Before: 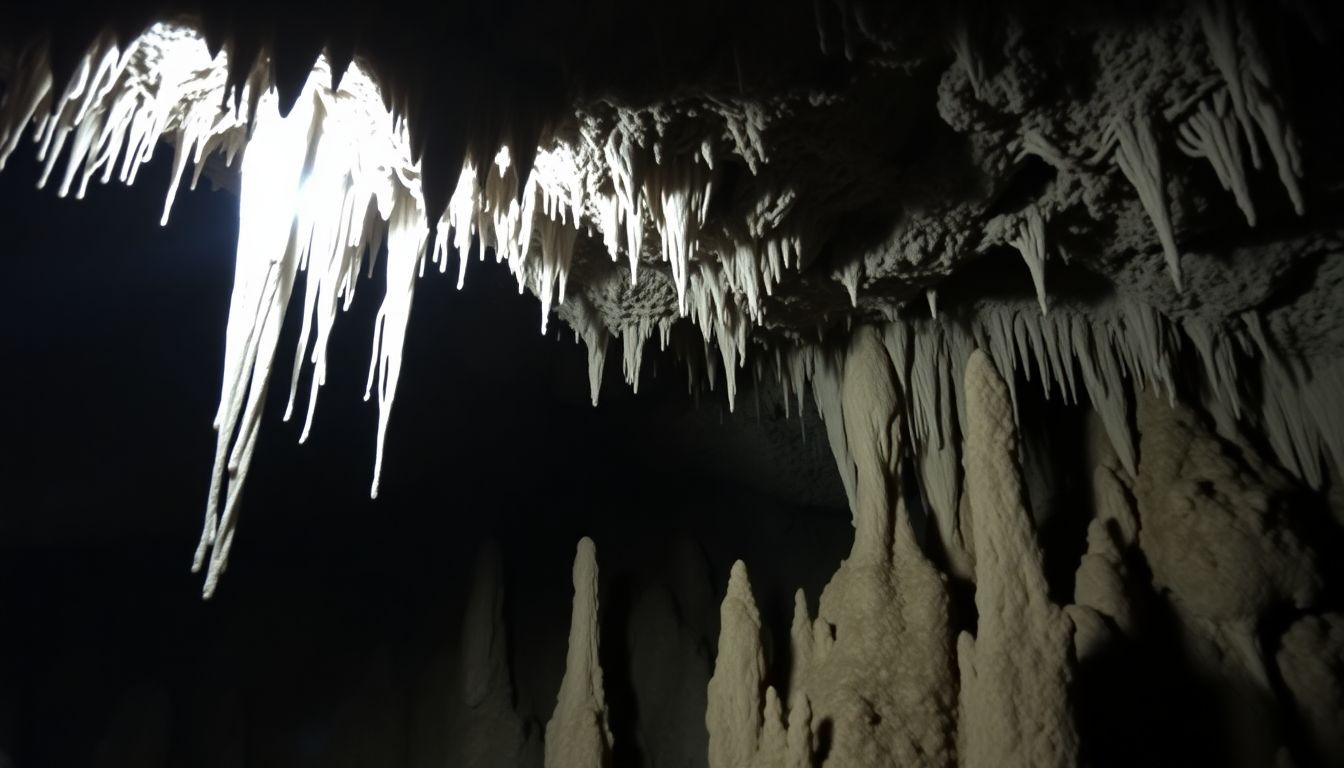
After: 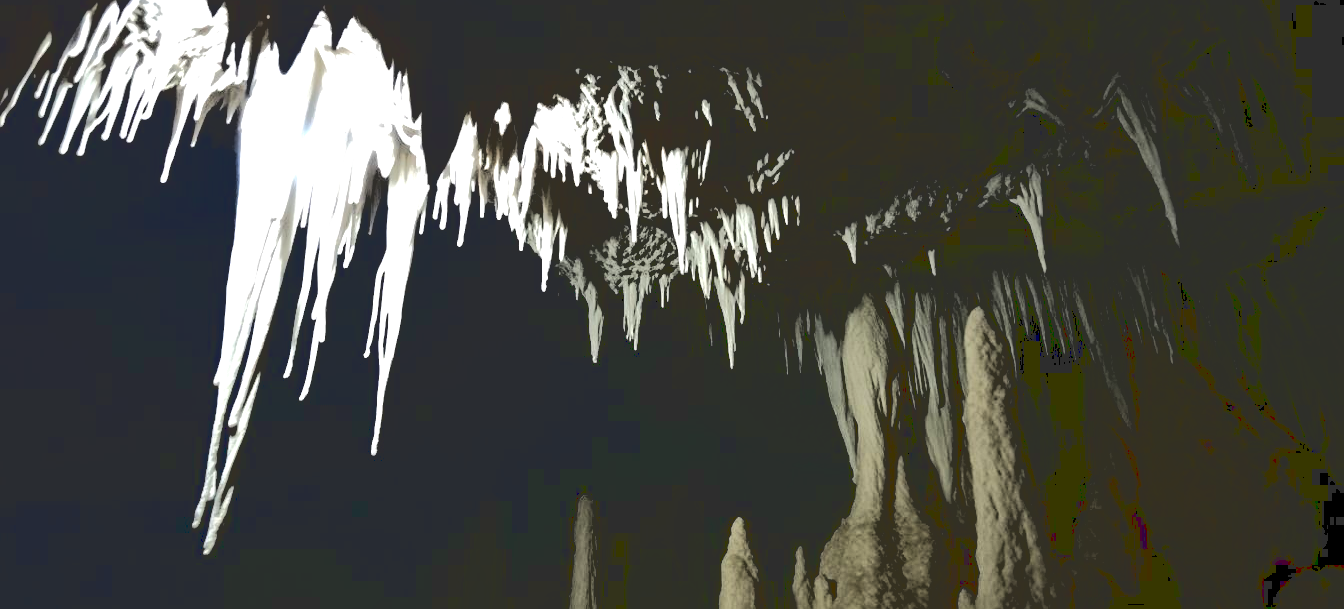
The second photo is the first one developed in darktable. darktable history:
crop and rotate: top 5.667%, bottom 14.937%
tone equalizer: -8 EV -0.75 EV, -7 EV -0.7 EV, -6 EV -0.6 EV, -5 EV -0.4 EV, -3 EV 0.4 EV, -2 EV 0.6 EV, -1 EV 0.7 EV, +0 EV 0.75 EV, edges refinement/feathering 500, mask exposure compensation -1.57 EV, preserve details no
base curve: curves: ch0 [(0.065, 0.026) (0.236, 0.358) (0.53, 0.546) (0.777, 0.841) (0.924, 0.992)], preserve colors average RGB
exposure: compensate highlight preservation false
